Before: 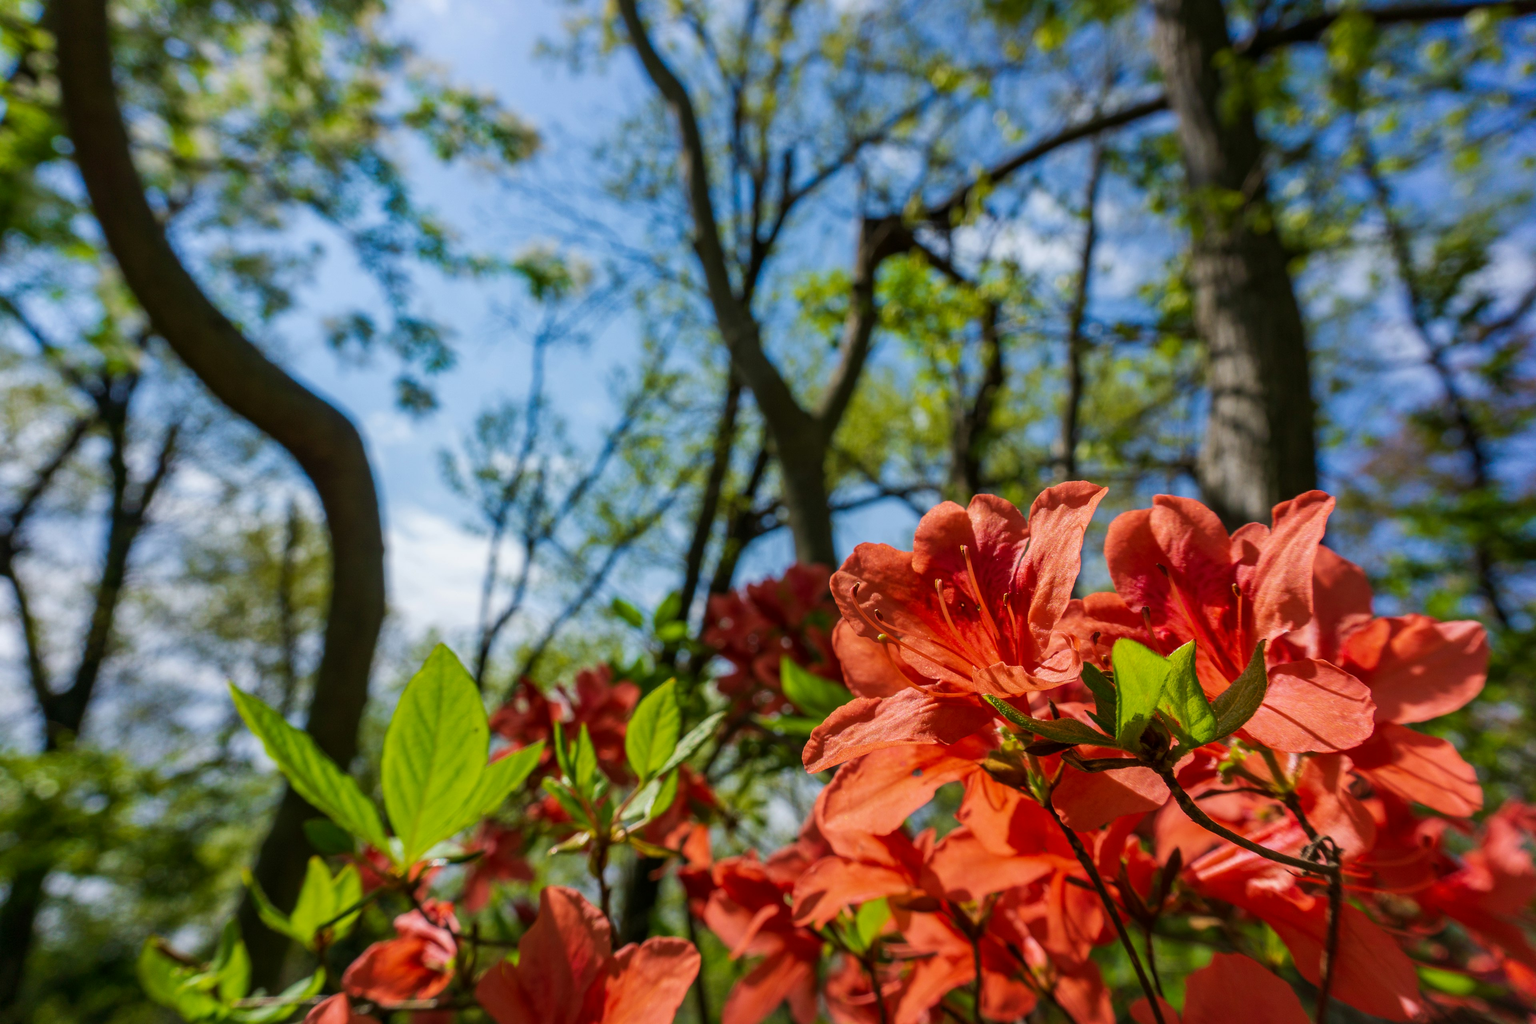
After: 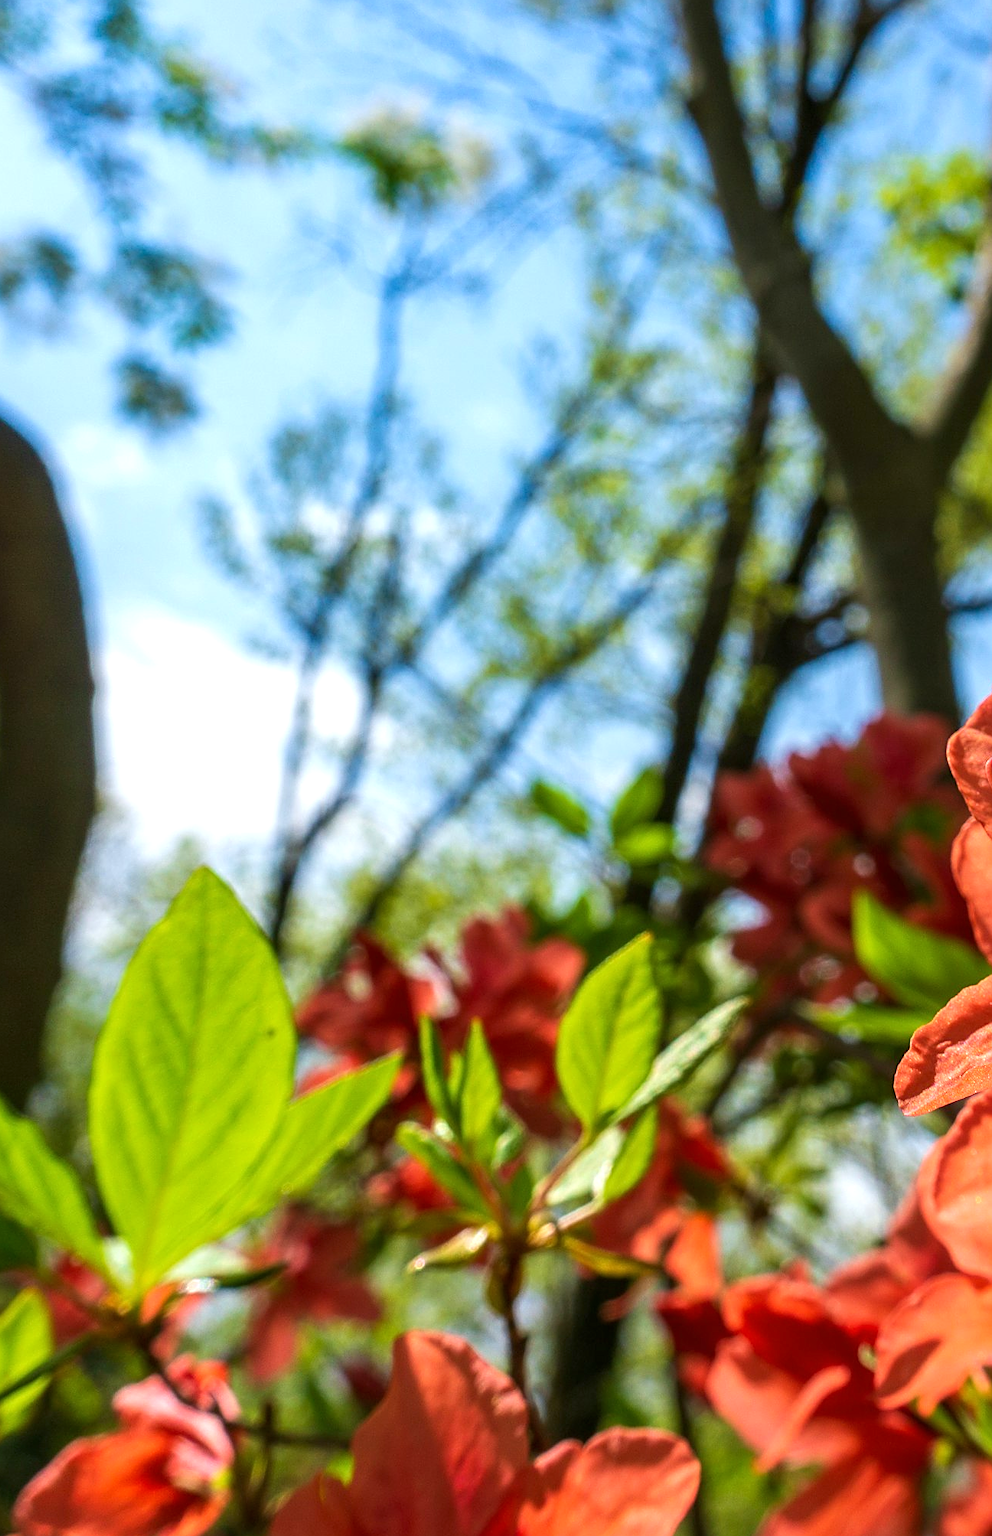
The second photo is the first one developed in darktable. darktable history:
exposure: black level correction 0, exposure 0.694 EV, compensate exposure bias true, compensate highlight preservation false
crop and rotate: left 21.815%, top 18.62%, right 44.392%, bottom 2.971%
sharpen: on, module defaults
